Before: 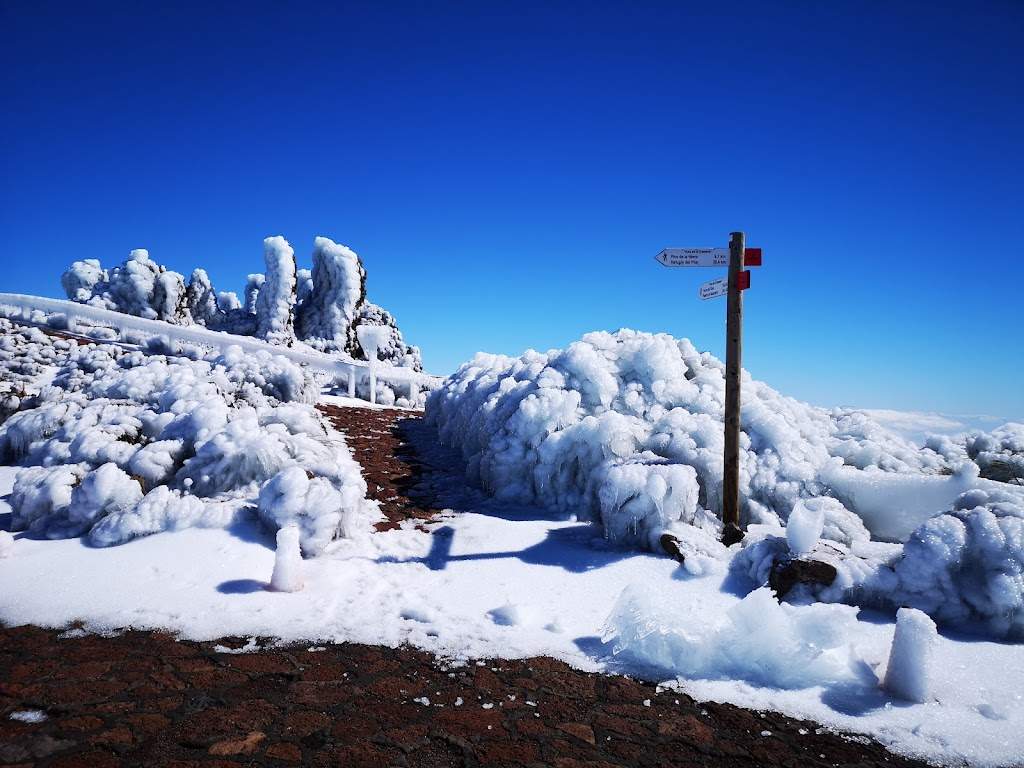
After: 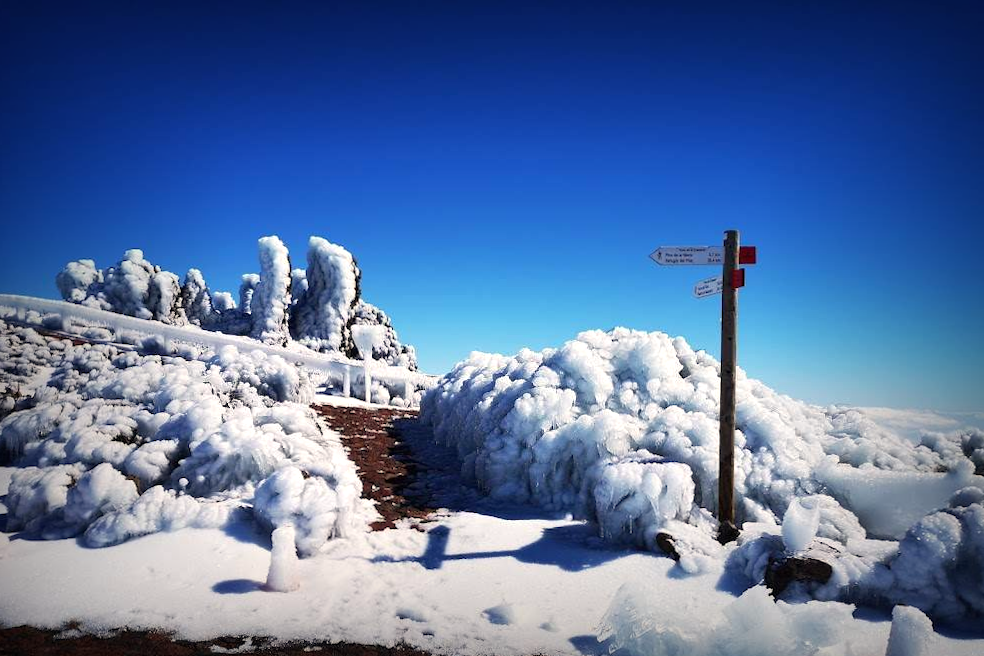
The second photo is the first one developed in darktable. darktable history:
exposure: exposure 0.258 EV, compensate highlight preservation false
base curve: curves: ch0 [(0, 0) (0.303, 0.277) (1, 1)]
white balance: red 1.045, blue 0.932
crop and rotate: angle 0.2°, left 0.275%, right 3.127%, bottom 14.18%
vignetting: fall-off start 53.2%, brightness -0.594, saturation 0, automatic ratio true, width/height ratio 1.313, shape 0.22, unbound false
